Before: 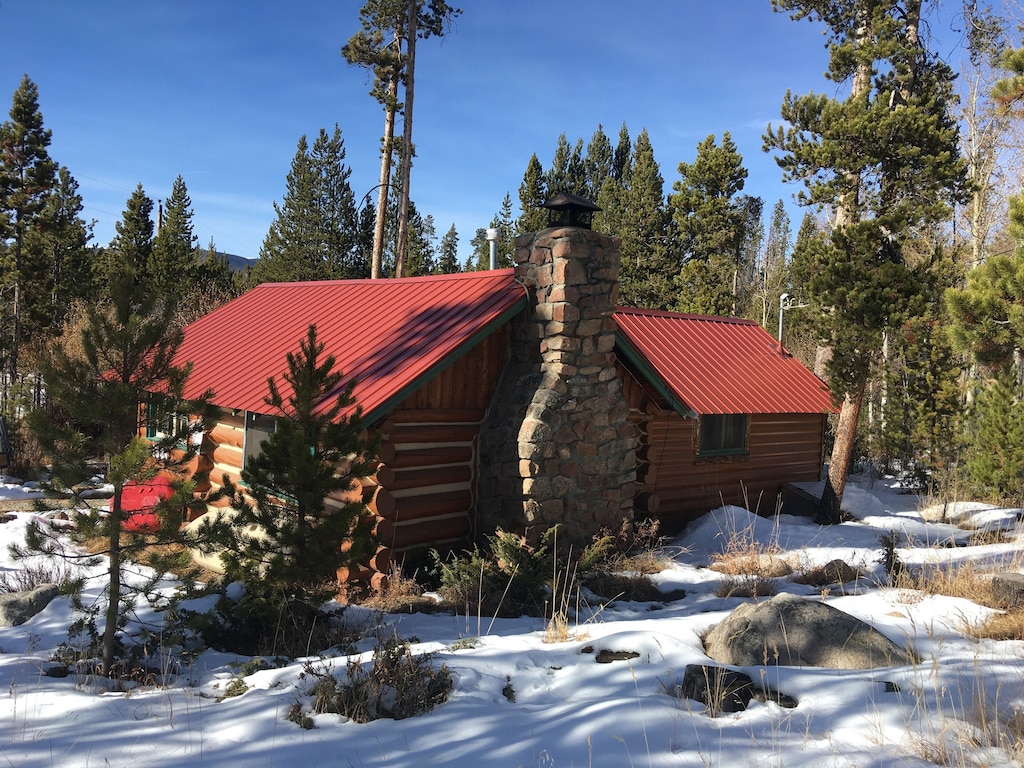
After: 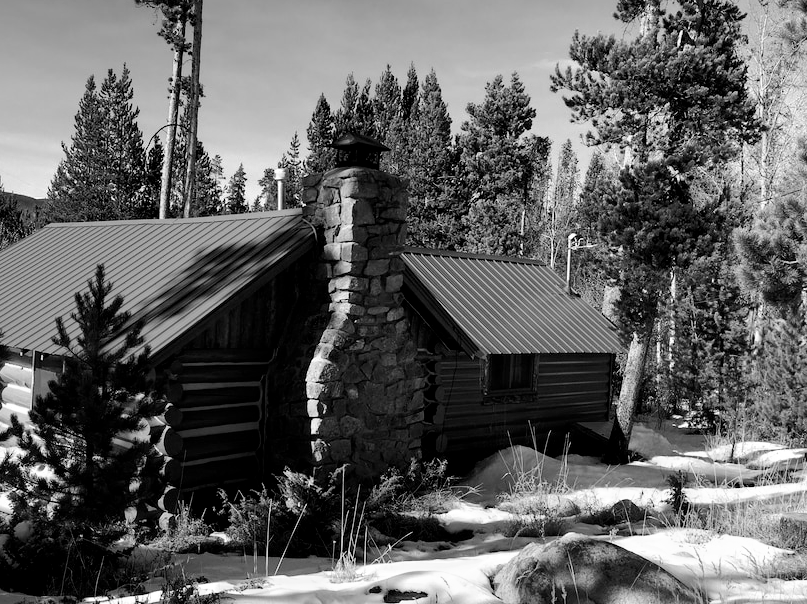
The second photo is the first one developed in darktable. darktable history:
filmic rgb: black relative exposure -16 EV, threshold -0.33 EV, transition 3.19 EV, structure ↔ texture 100%, target black luminance 0%, hardness 7.57, latitude 72.96%, contrast 0.908, highlights saturation mix 10%, shadows ↔ highlights balance -0.38%, add noise in highlights 0, preserve chrominance no, color science v4 (2020), iterations of high-quality reconstruction 10, enable highlight reconstruction true
tone equalizer: -8 EV -0.75 EV, -7 EV -0.7 EV, -6 EV -0.6 EV, -5 EV -0.4 EV, -3 EV 0.4 EV, -2 EV 0.6 EV, -1 EV 0.7 EV, +0 EV 0.75 EV, edges refinement/feathering 500, mask exposure compensation -1.57 EV, preserve details no
color balance: mode lift, gamma, gain (sRGB), lift [1.04, 1, 1, 0.97], gamma [1.01, 1, 1, 0.97], gain [0.96, 1, 1, 0.97]
color balance rgb: shadows lift › luminance -21.66%, shadows lift › chroma 8.98%, shadows lift › hue 283.37°, power › chroma 1.05%, power › hue 25.59°, highlights gain › luminance 6.08%, highlights gain › chroma 2.55%, highlights gain › hue 90°, global offset › luminance -0.87%, perceptual saturation grading › global saturation 25%, perceptual saturation grading › highlights -28.39%, perceptual saturation grading › shadows 33.98%
crop and rotate: left 20.74%, top 7.912%, right 0.375%, bottom 13.378%
color zones: curves: ch1 [(0, -0.014) (0.143, -0.013) (0.286, -0.013) (0.429, -0.016) (0.571, -0.019) (0.714, -0.015) (0.857, 0.002) (1, -0.014)]
